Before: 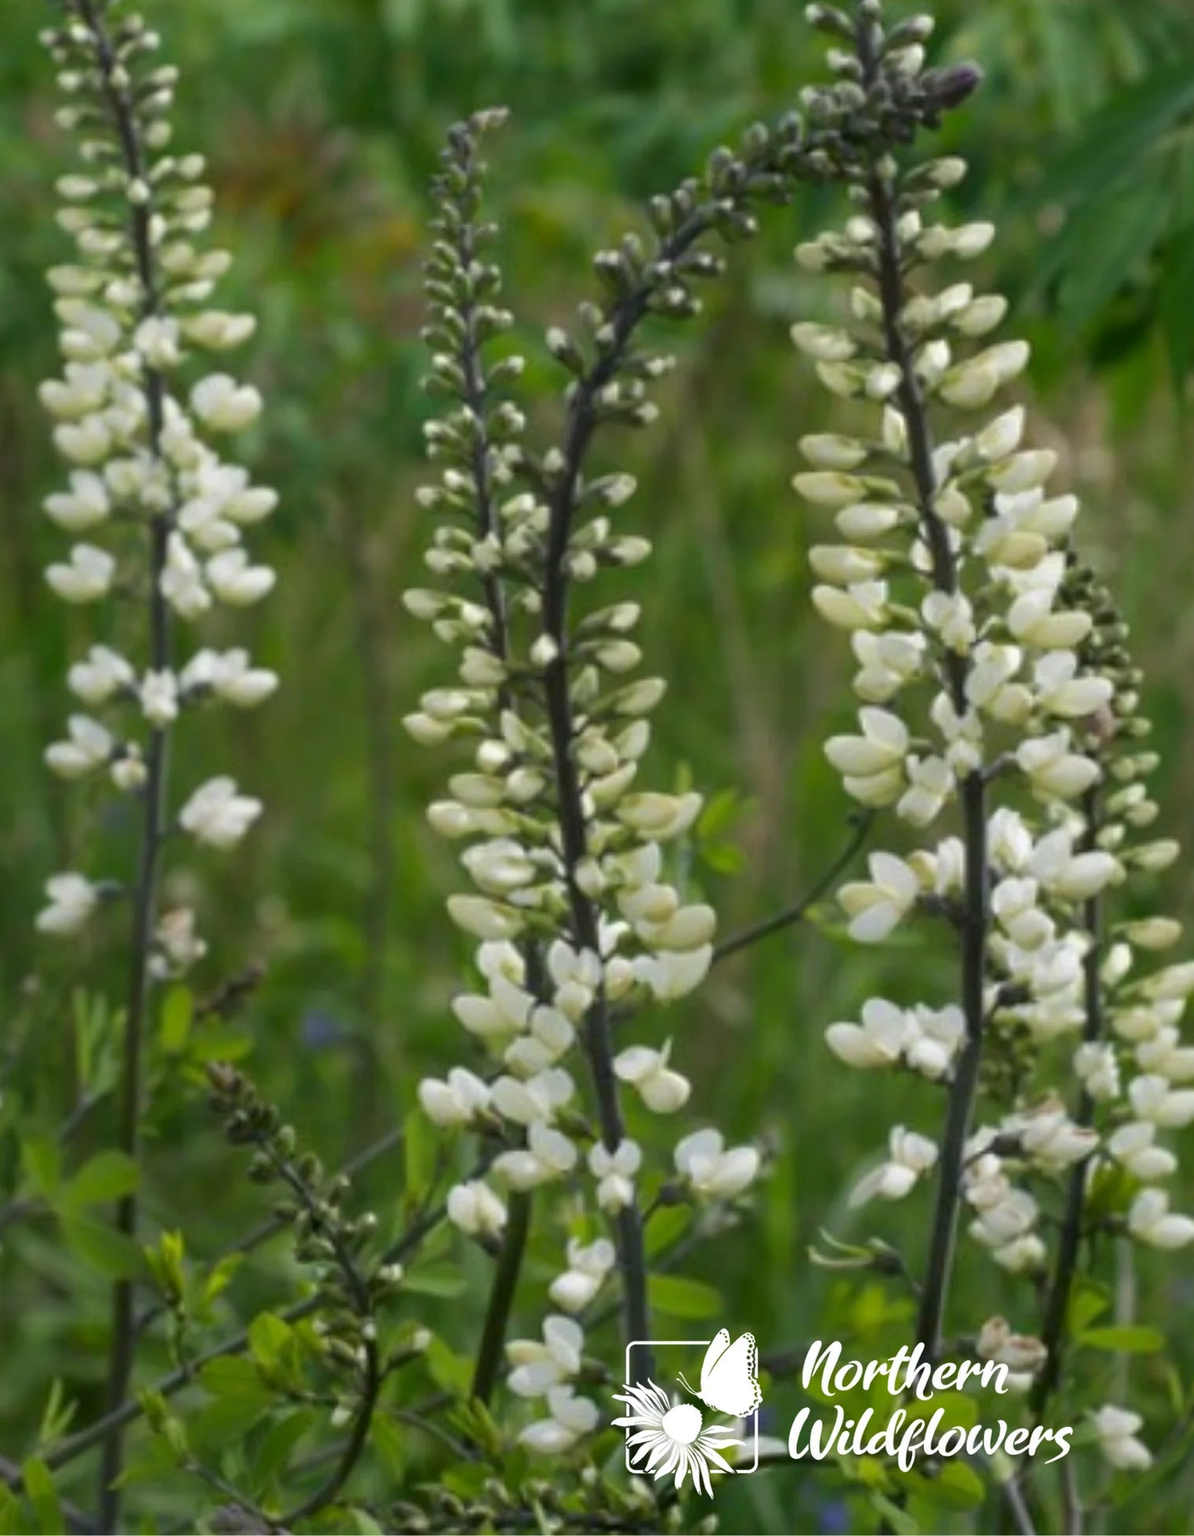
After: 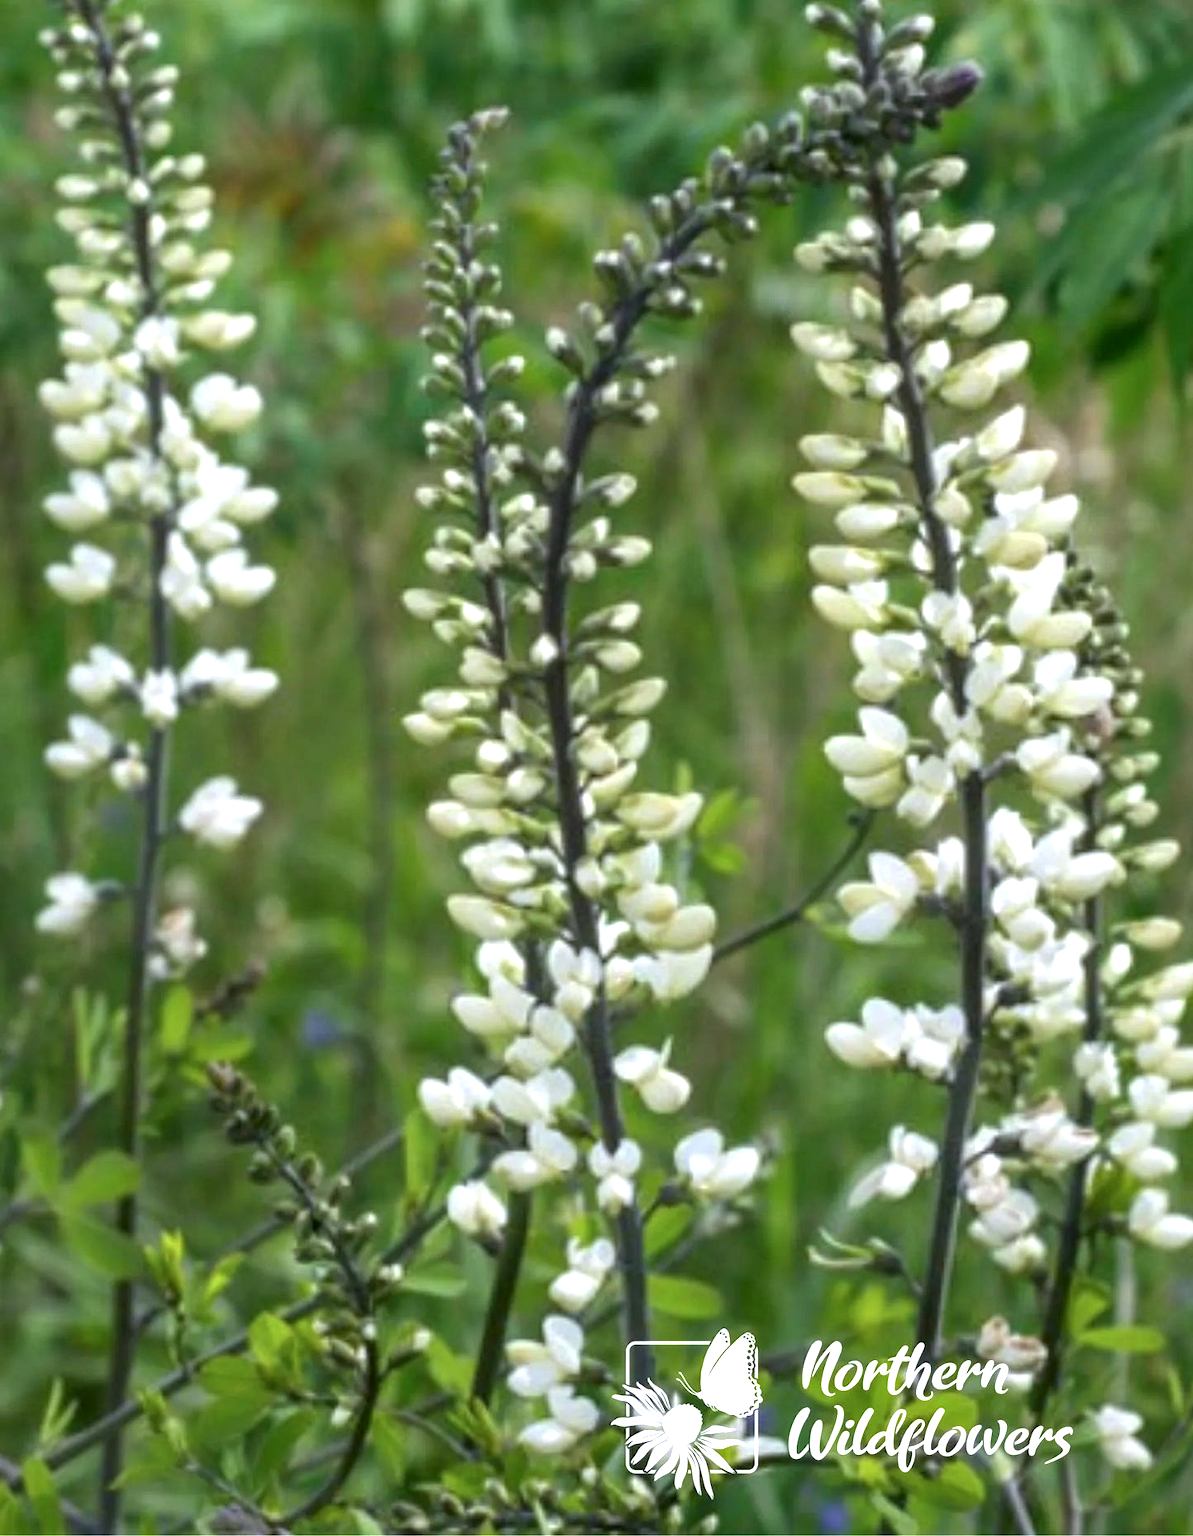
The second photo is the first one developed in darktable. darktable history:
local contrast: on, module defaults
exposure: black level correction 0, exposure 0.68 EV, compensate exposure bias true, compensate highlight preservation false
color calibration: illuminant as shot in camera, x 0.358, y 0.373, temperature 4628.91 K
